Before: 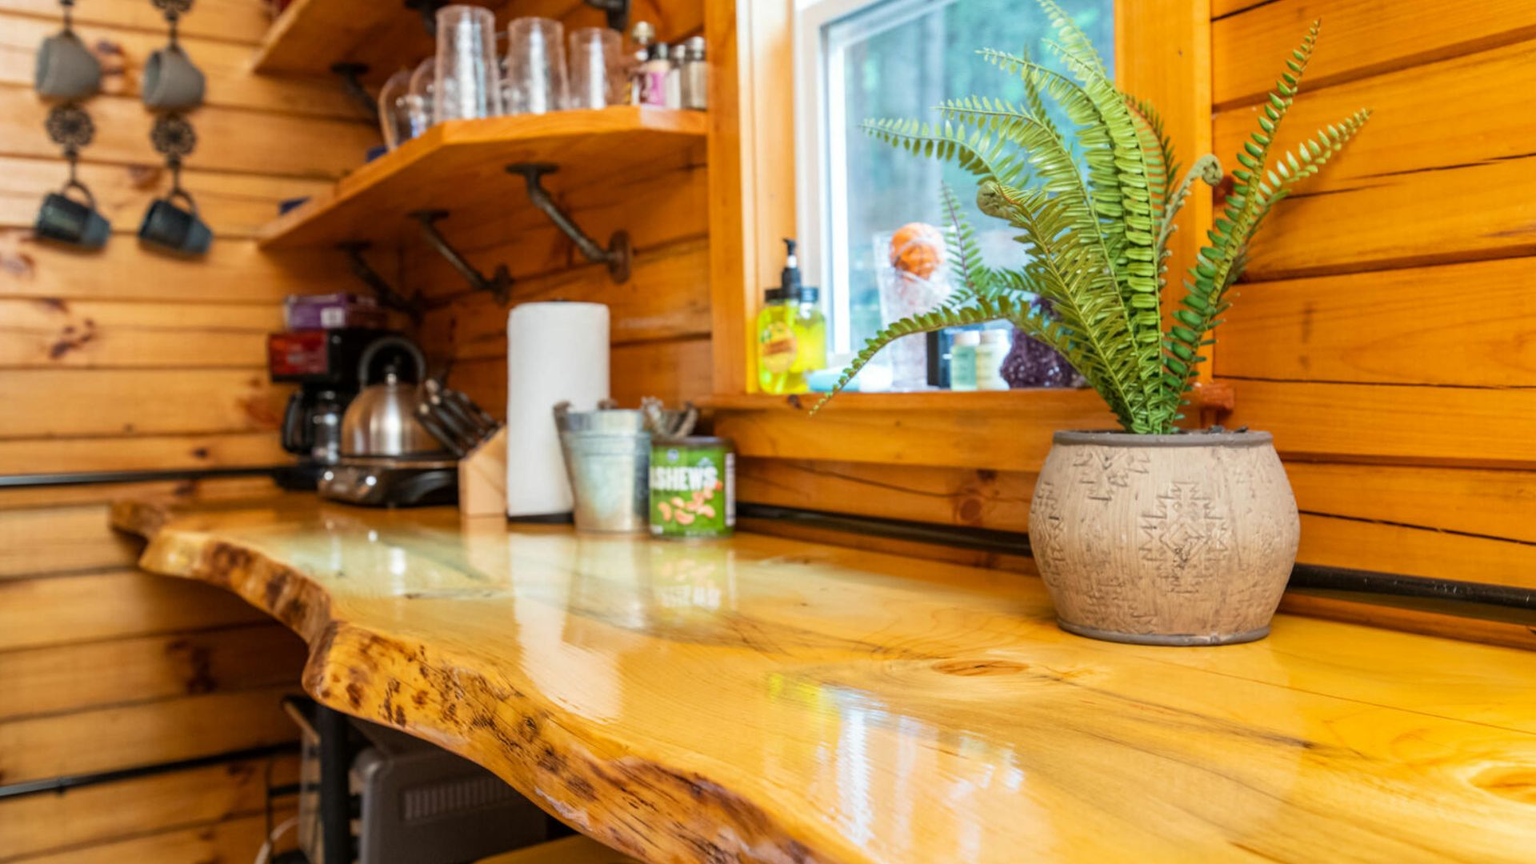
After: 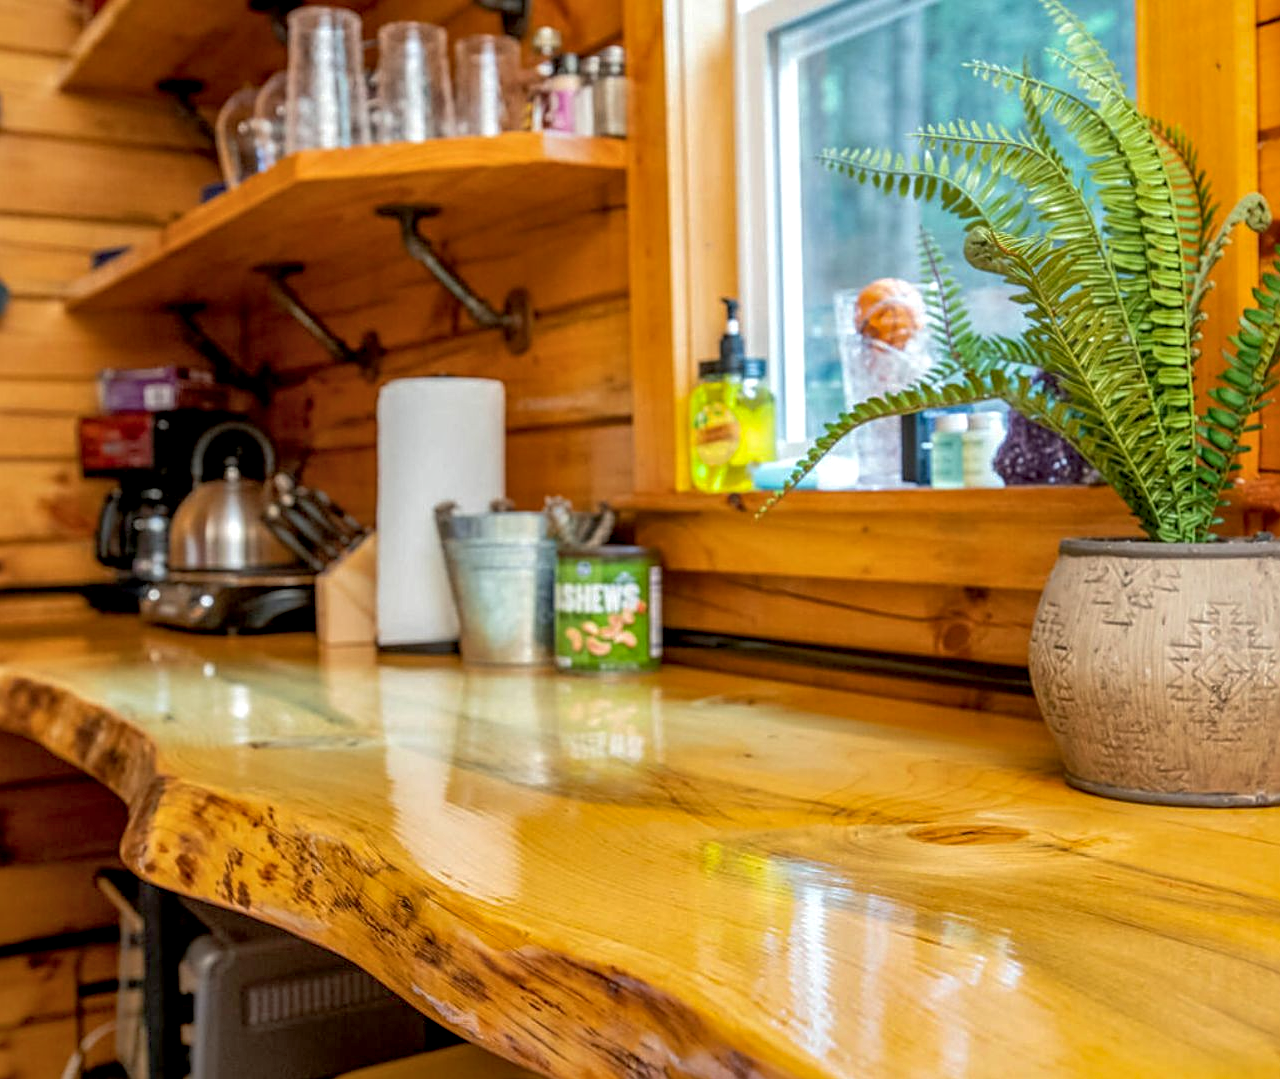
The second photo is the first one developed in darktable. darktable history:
crop and rotate: left 13.389%, right 19.903%
local contrast: on, module defaults
exposure: black level correction 0.004, exposure 0.015 EV, compensate highlight preservation false
sharpen: on, module defaults
color balance rgb: shadows lift › chroma 1.038%, shadows lift › hue 215.15°, perceptual saturation grading › global saturation 0.226%
shadows and highlights: on, module defaults
